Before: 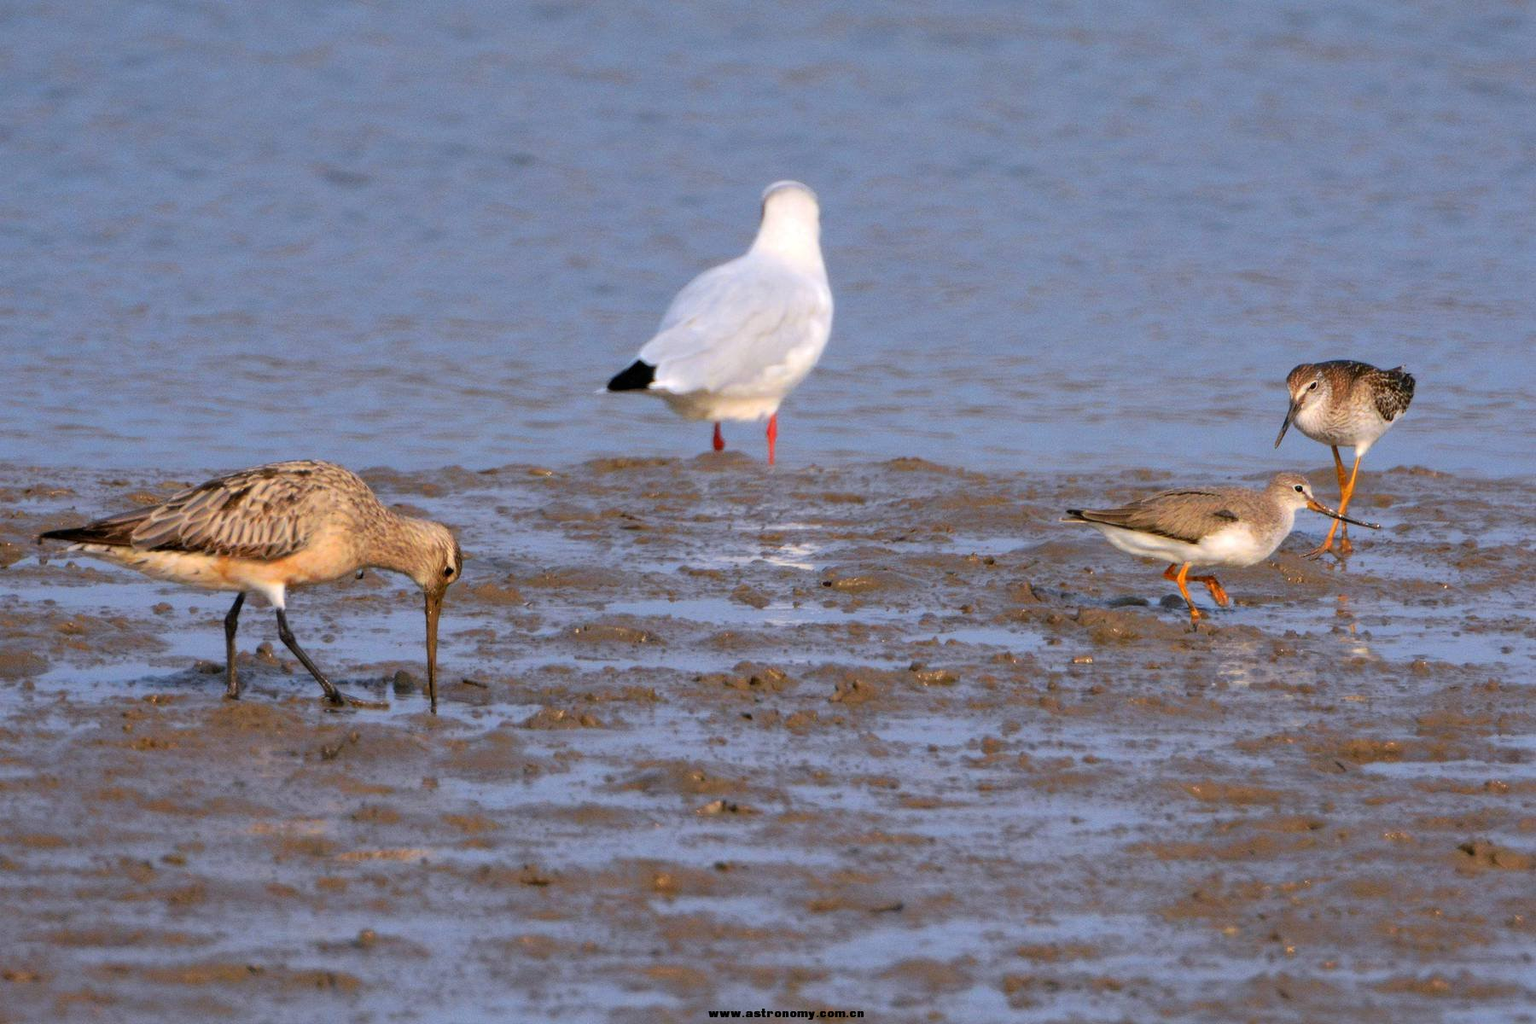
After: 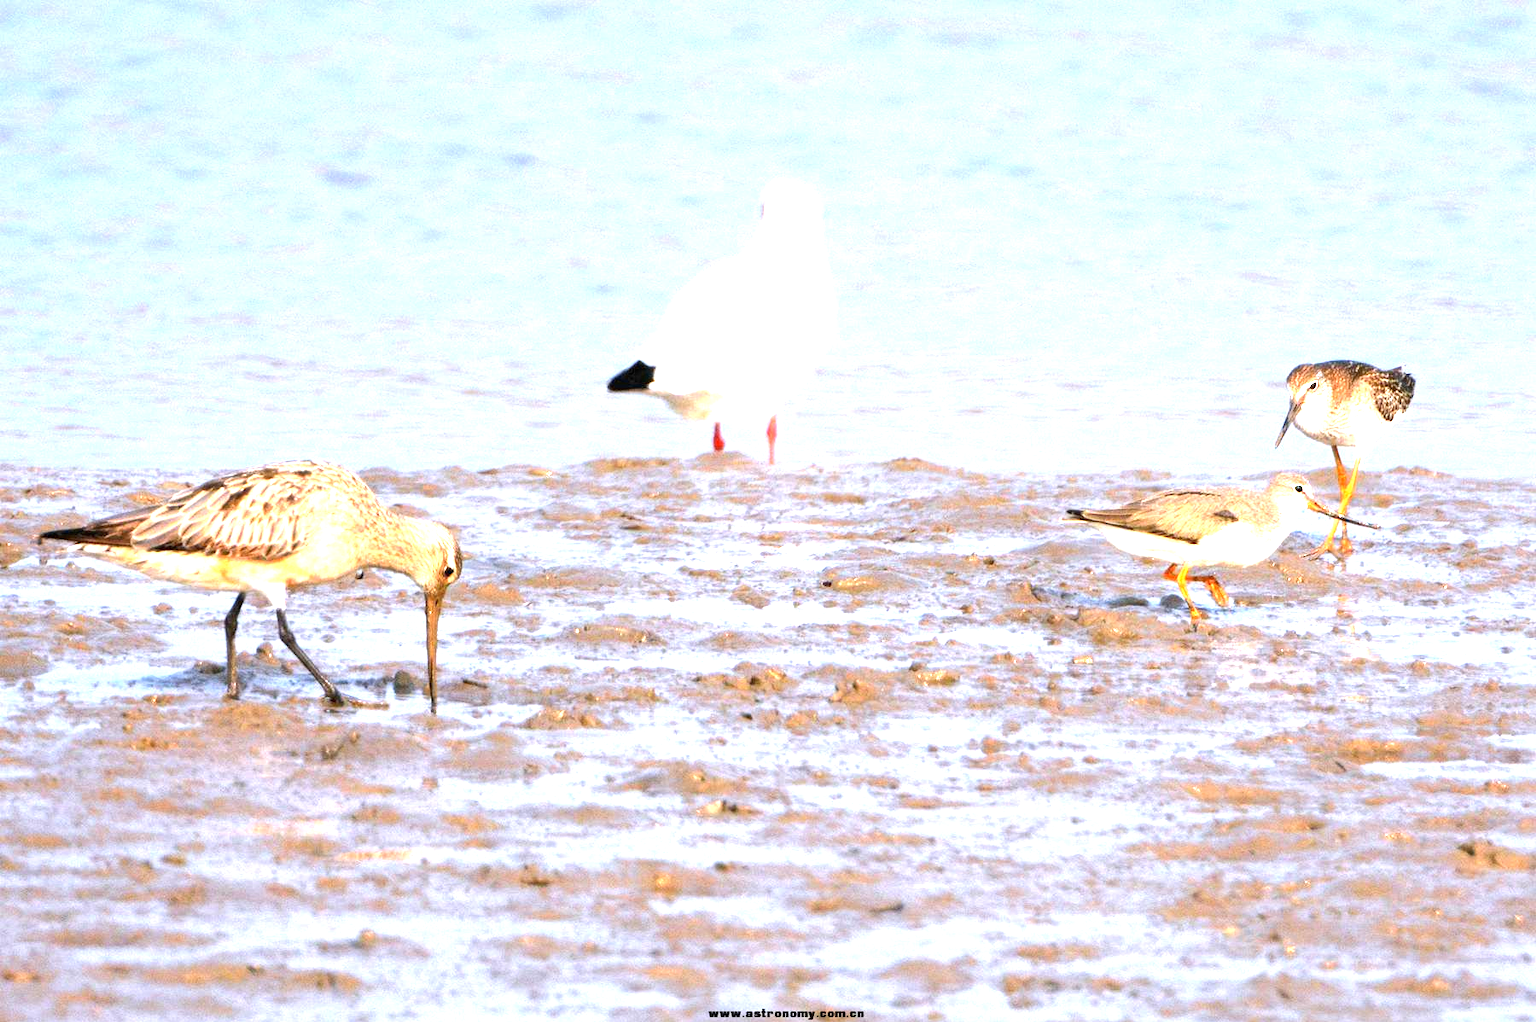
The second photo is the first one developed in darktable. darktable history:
crop: top 0.05%, bottom 0.098%
exposure: black level correction 0, exposure 2.138 EV, compensate exposure bias true, compensate highlight preservation false
